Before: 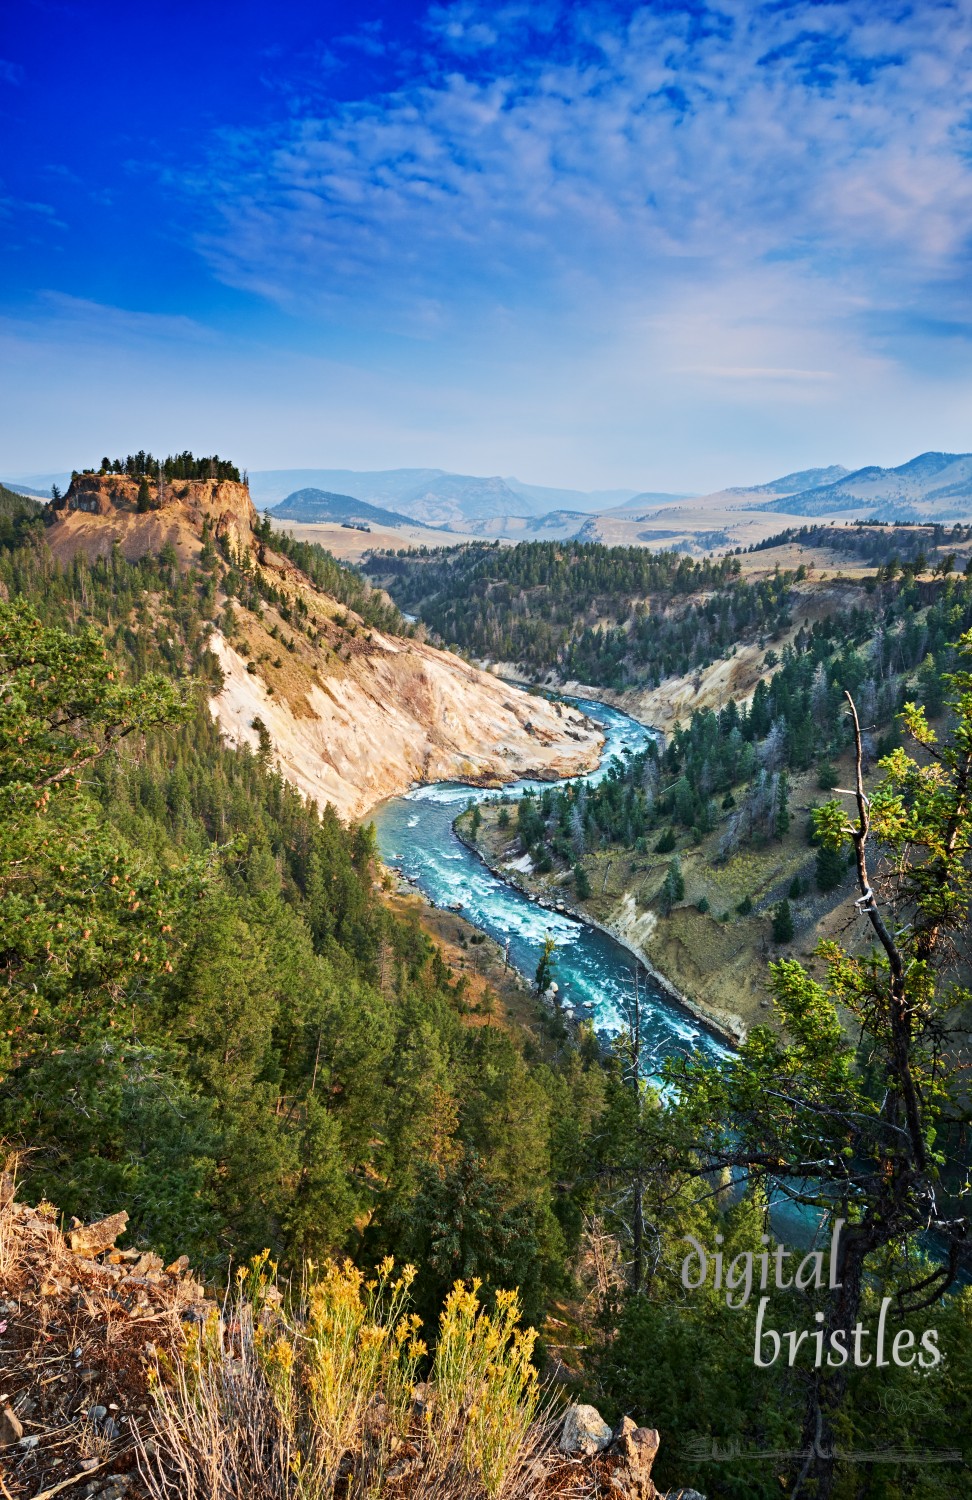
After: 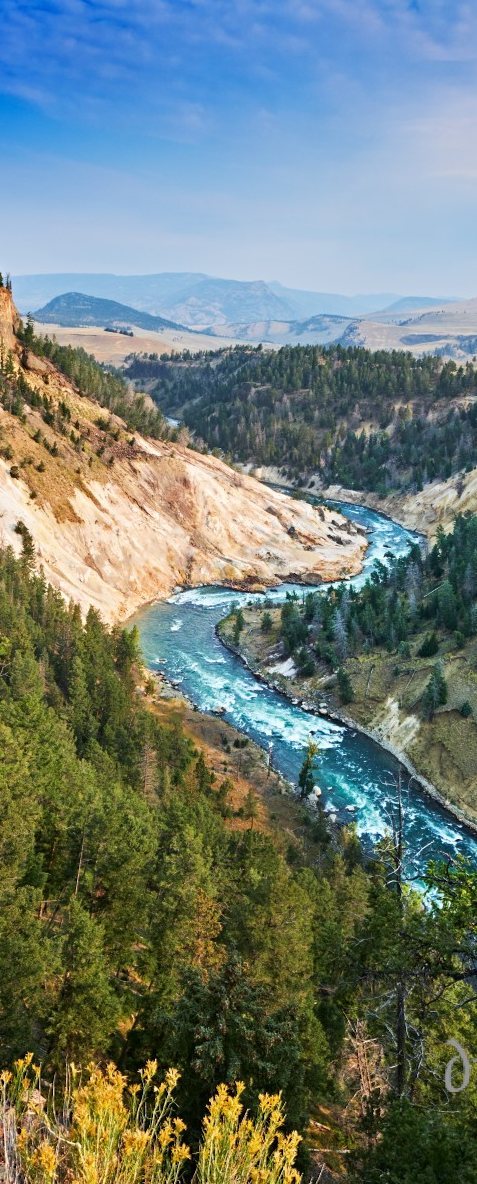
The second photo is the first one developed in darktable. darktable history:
crop and rotate: angle 0.019°, left 24.421%, top 13.121%, right 26.429%, bottom 7.897%
tone equalizer: on, module defaults
